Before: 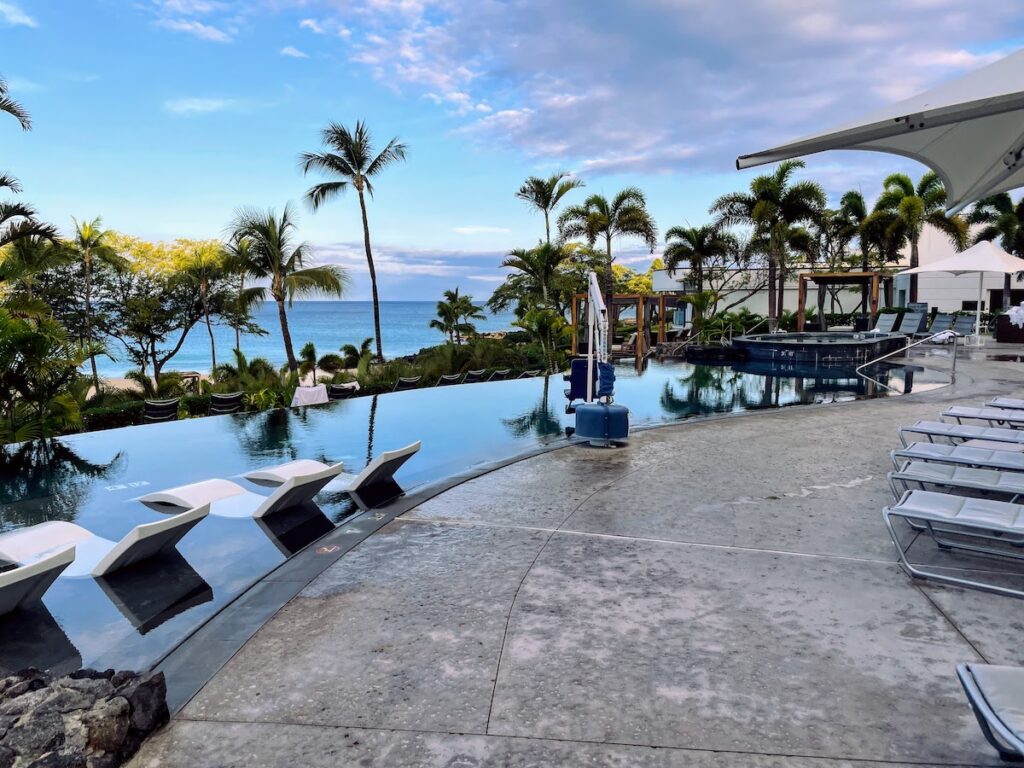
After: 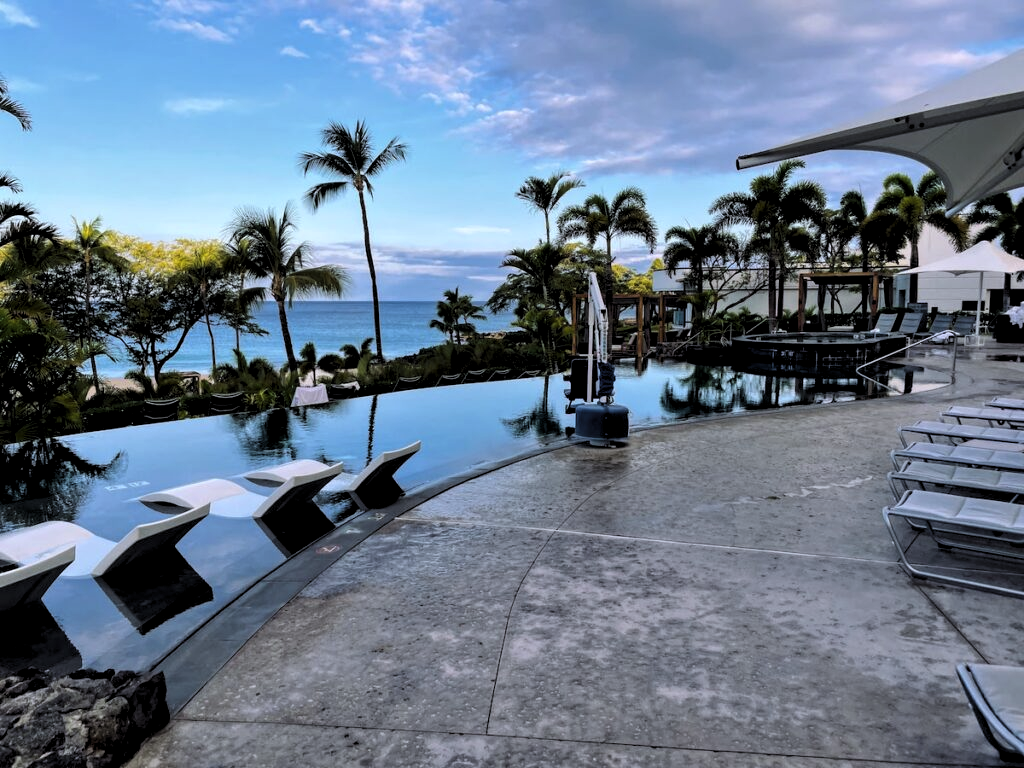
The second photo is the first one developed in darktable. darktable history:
white balance: red 0.967, blue 1.049
levels: levels [0.116, 0.574, 1]
